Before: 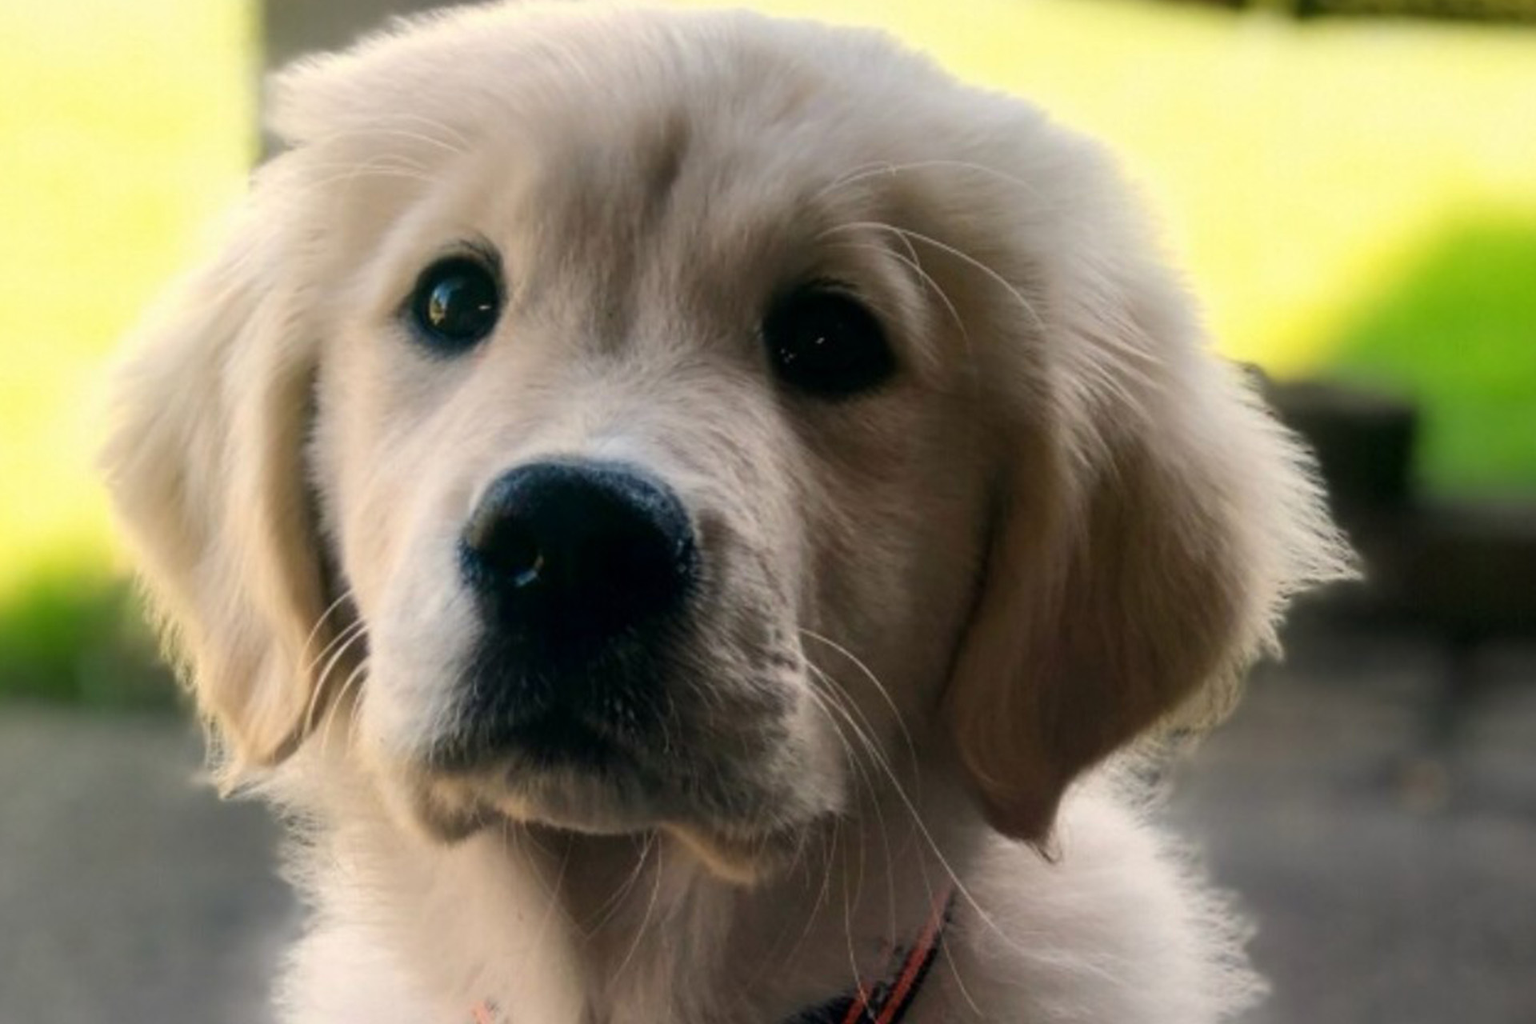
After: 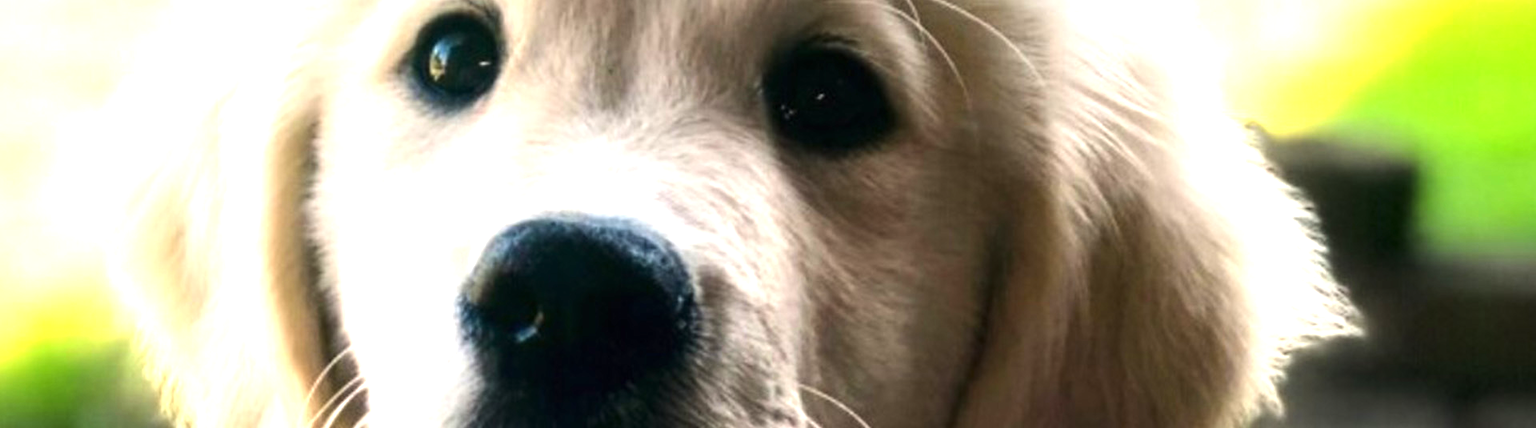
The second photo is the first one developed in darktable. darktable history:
exposure: black level correction 0, exposure 1.1 EV, compensate highlight preservation false
tone equalizer: -8 EV -0.417 EV, -7 EV -0.389 EV, -6 EV -0.333 EV, -5 EV -0.222 EV, -3 EV 0.222 EV, -2 EV 0.333 EV, -1 EV 0.389 EV, +0 EV 0.417 EV, edges refinement/feathering 500, mask exposure compensation -1.57 EV, preserve details no
crop and rotate: top 23.84%, bottom 34.294%
